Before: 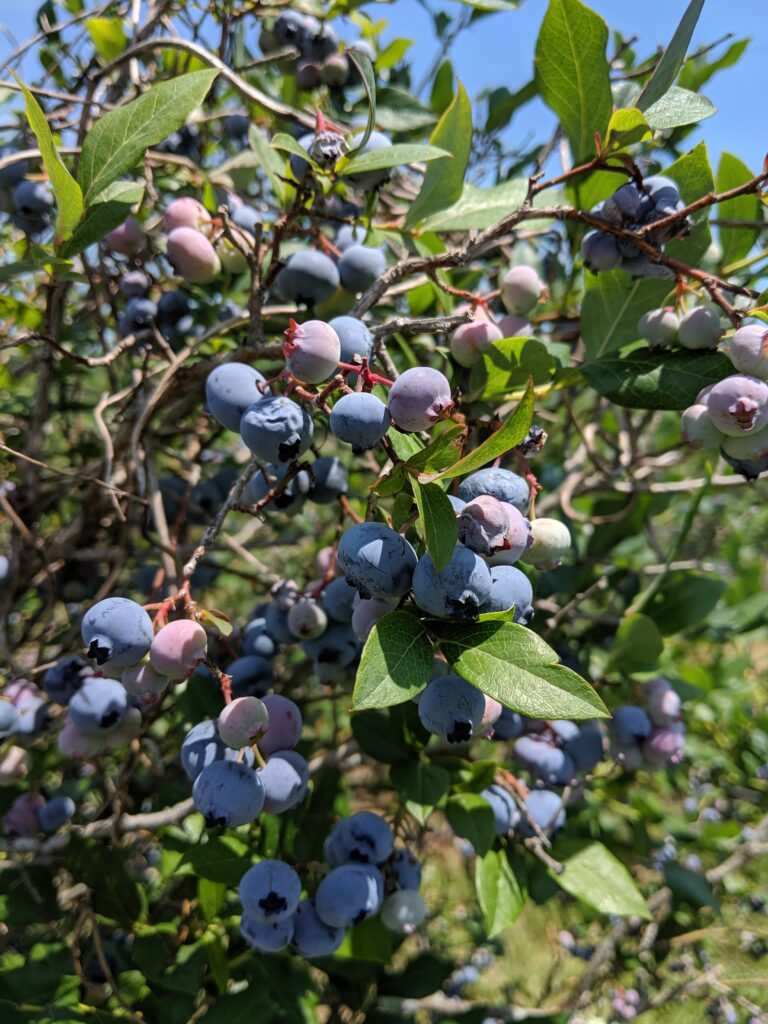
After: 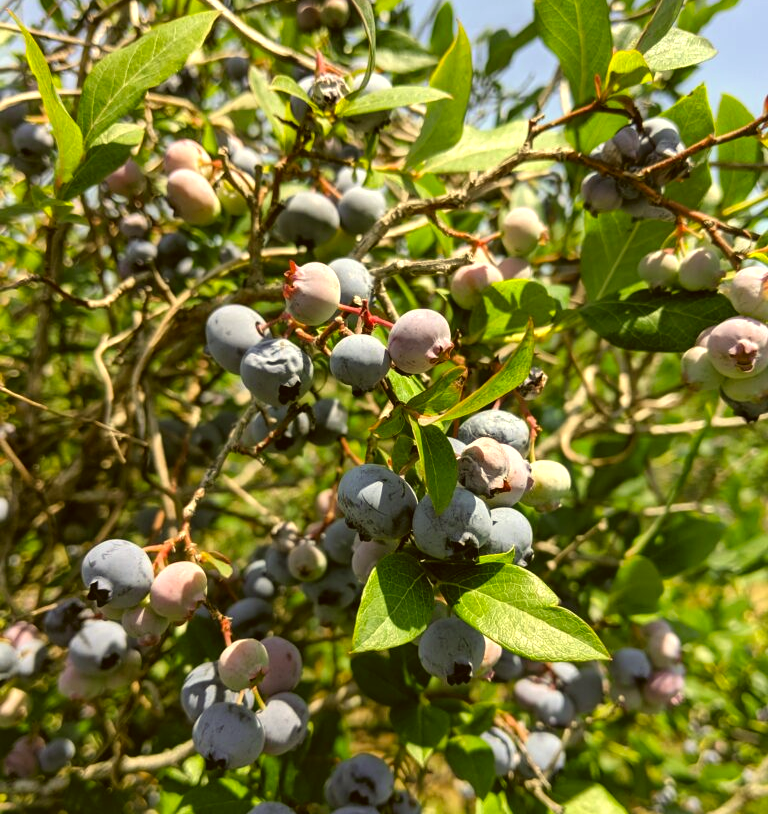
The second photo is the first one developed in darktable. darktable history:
color correction: highlights a* 0.144, highlights b* 29.22, shadows a* -0.189, shadows b* 21.24
exposure: black level correction -0.002, exposure 0.544 EV, compensate highlight preservation false
crop and rotate: top 5.665%, bottom 14.816%
